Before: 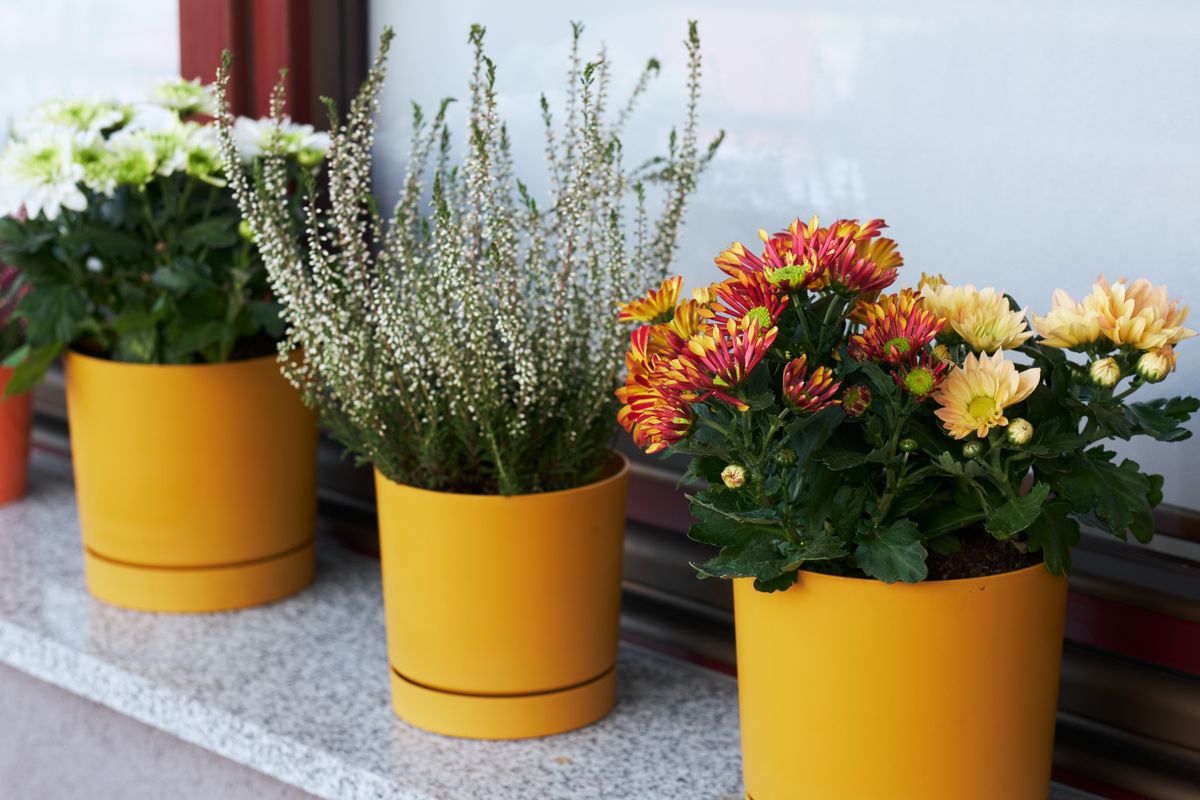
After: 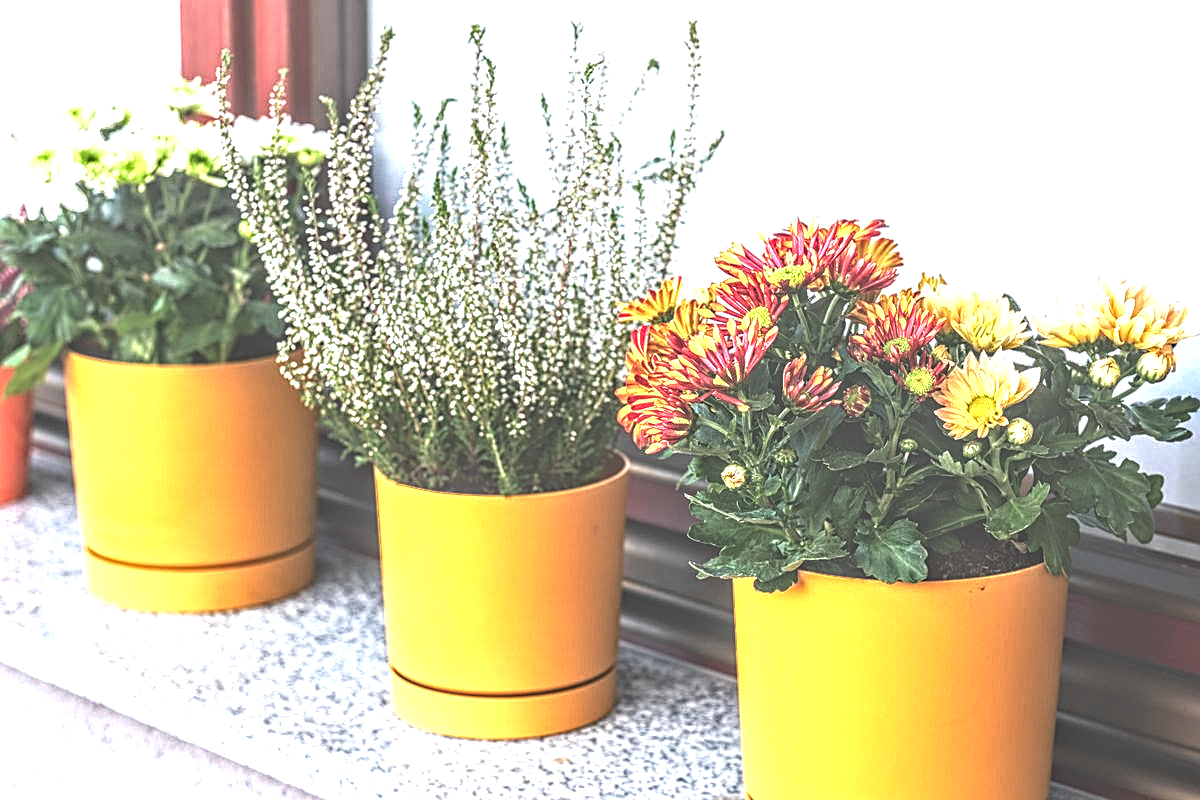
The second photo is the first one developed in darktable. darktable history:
sharpen: on, module defaults
exposure: black level correction -0.023, exposure 1.396 EV, compensate highlight preservation false
contrast equalizer: y [[0.5, 0.542, 0.583, 0.625, 0.667, 0.708], [0.5 ×6], [0.5 ×6], [0 ×6], [0 ×6]]
local contrast: highlights 4%, shadows 2%, detail 133%
